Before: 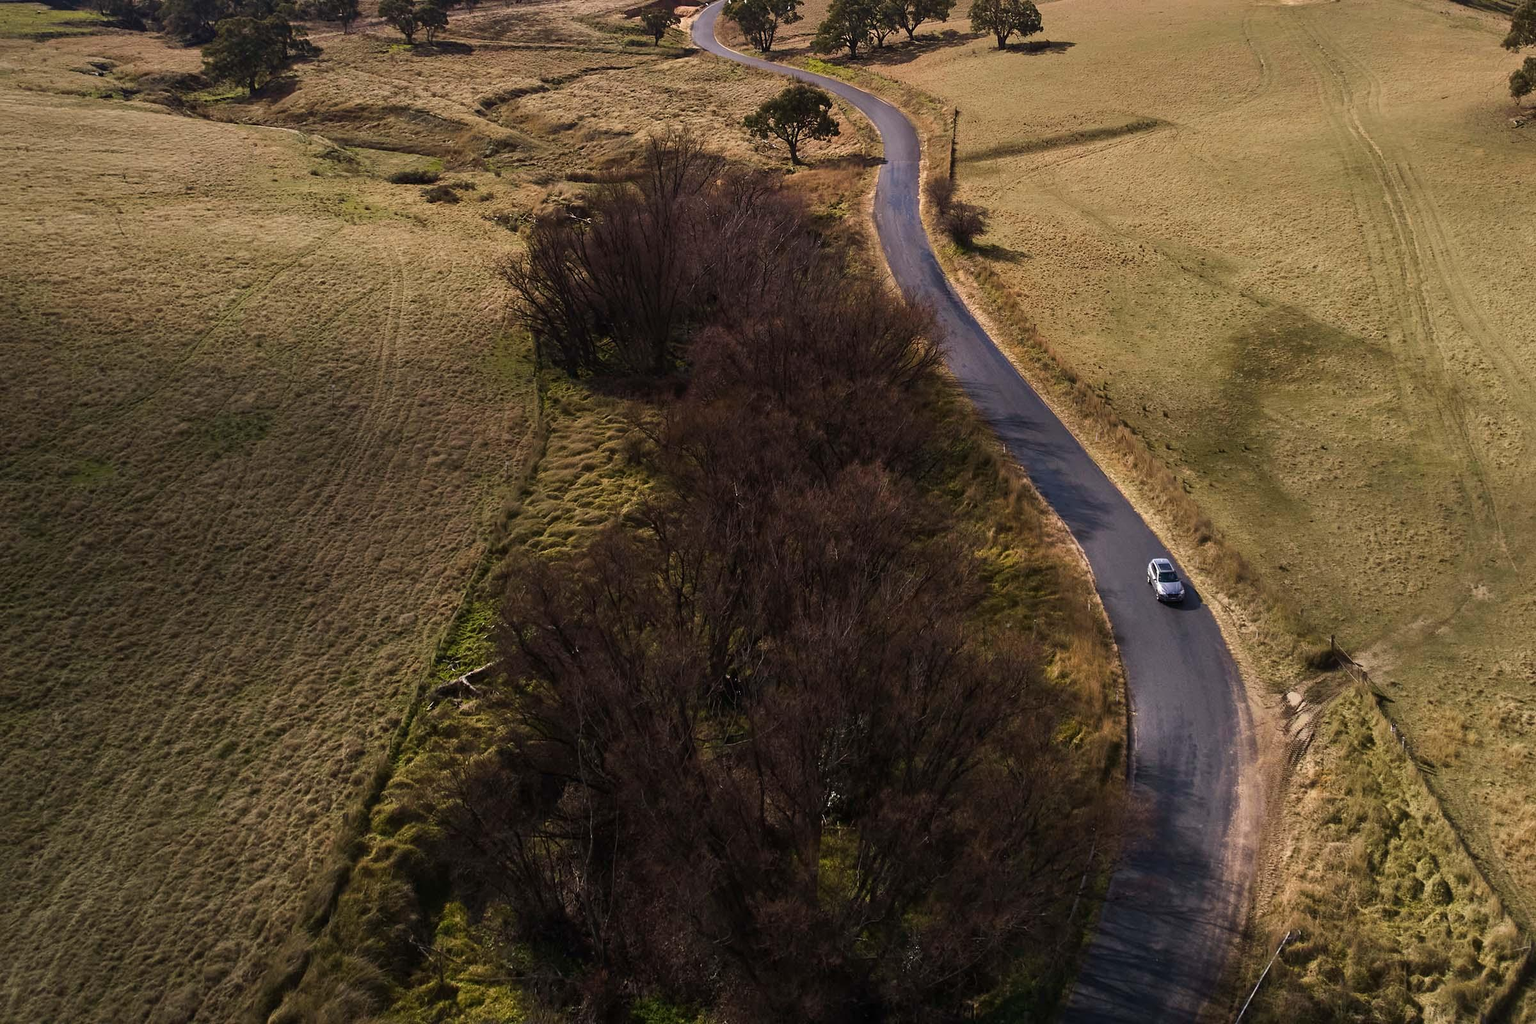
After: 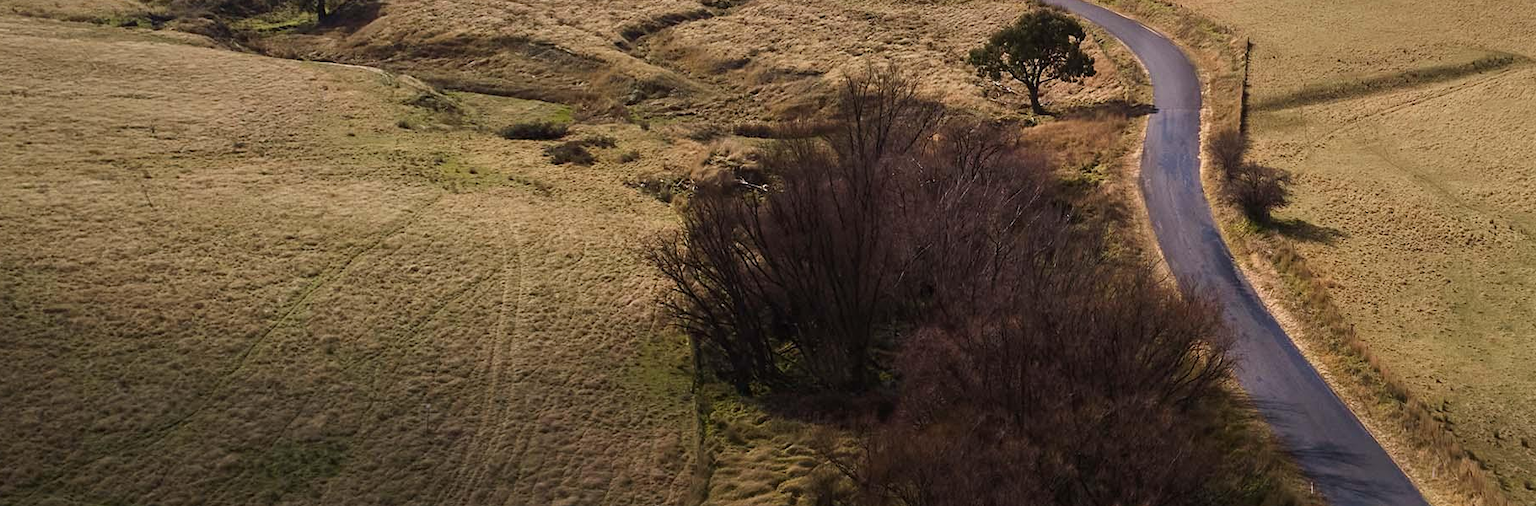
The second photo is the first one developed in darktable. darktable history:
crop: left 0.561%, top 7.646%, right 23.505%, bottom 54.774%
